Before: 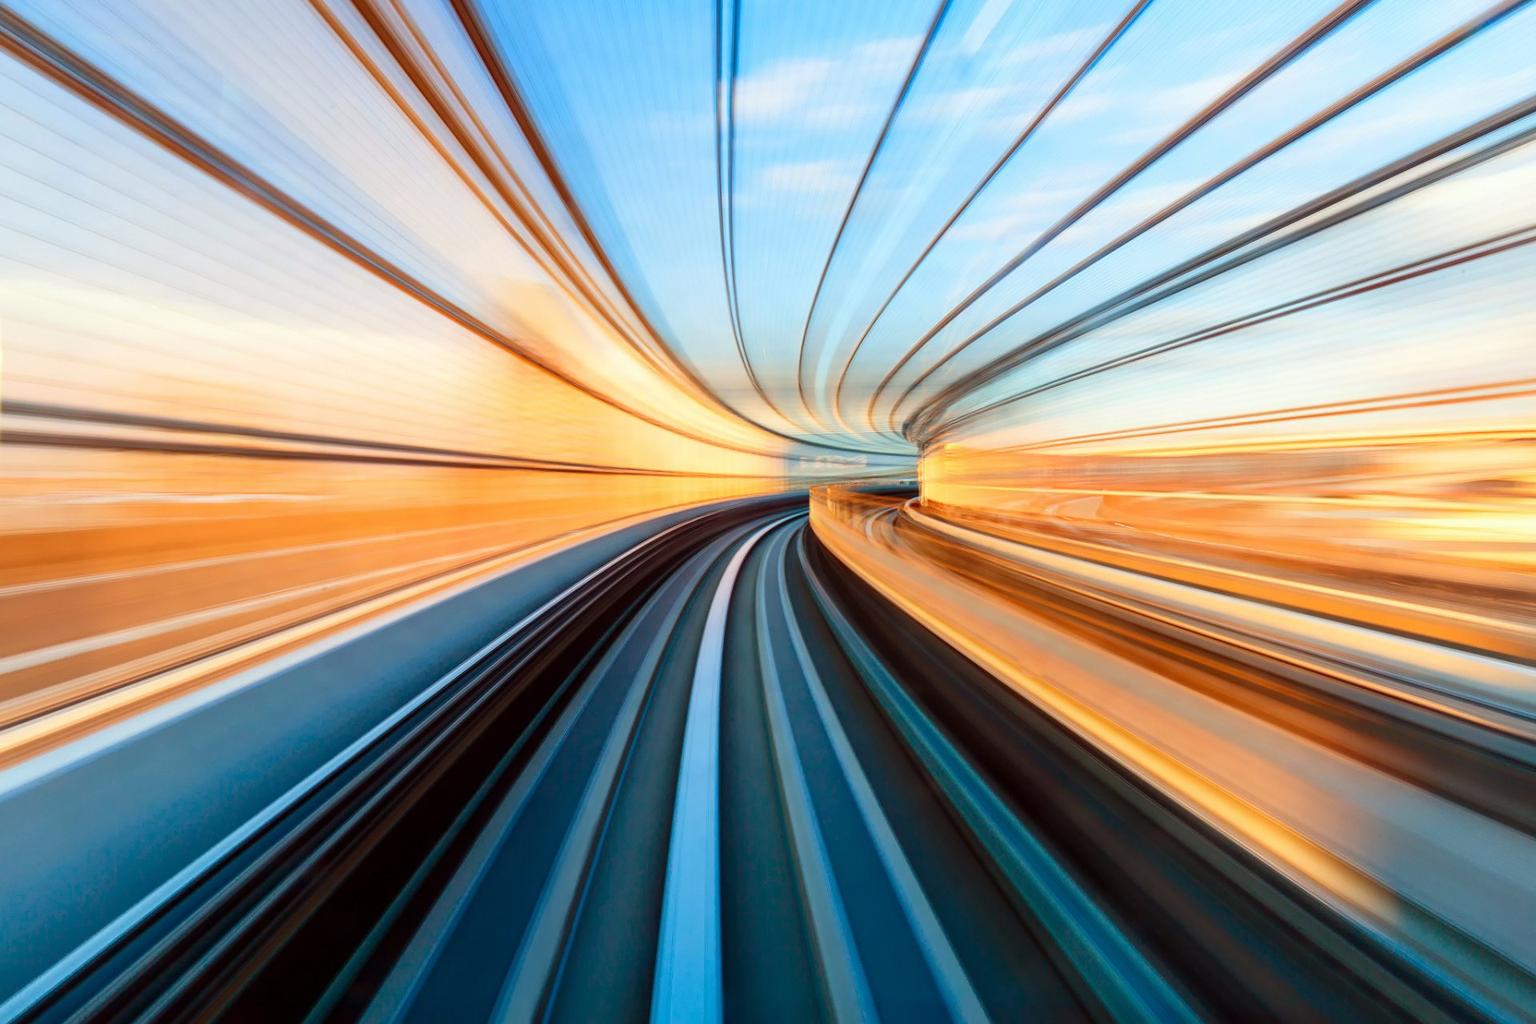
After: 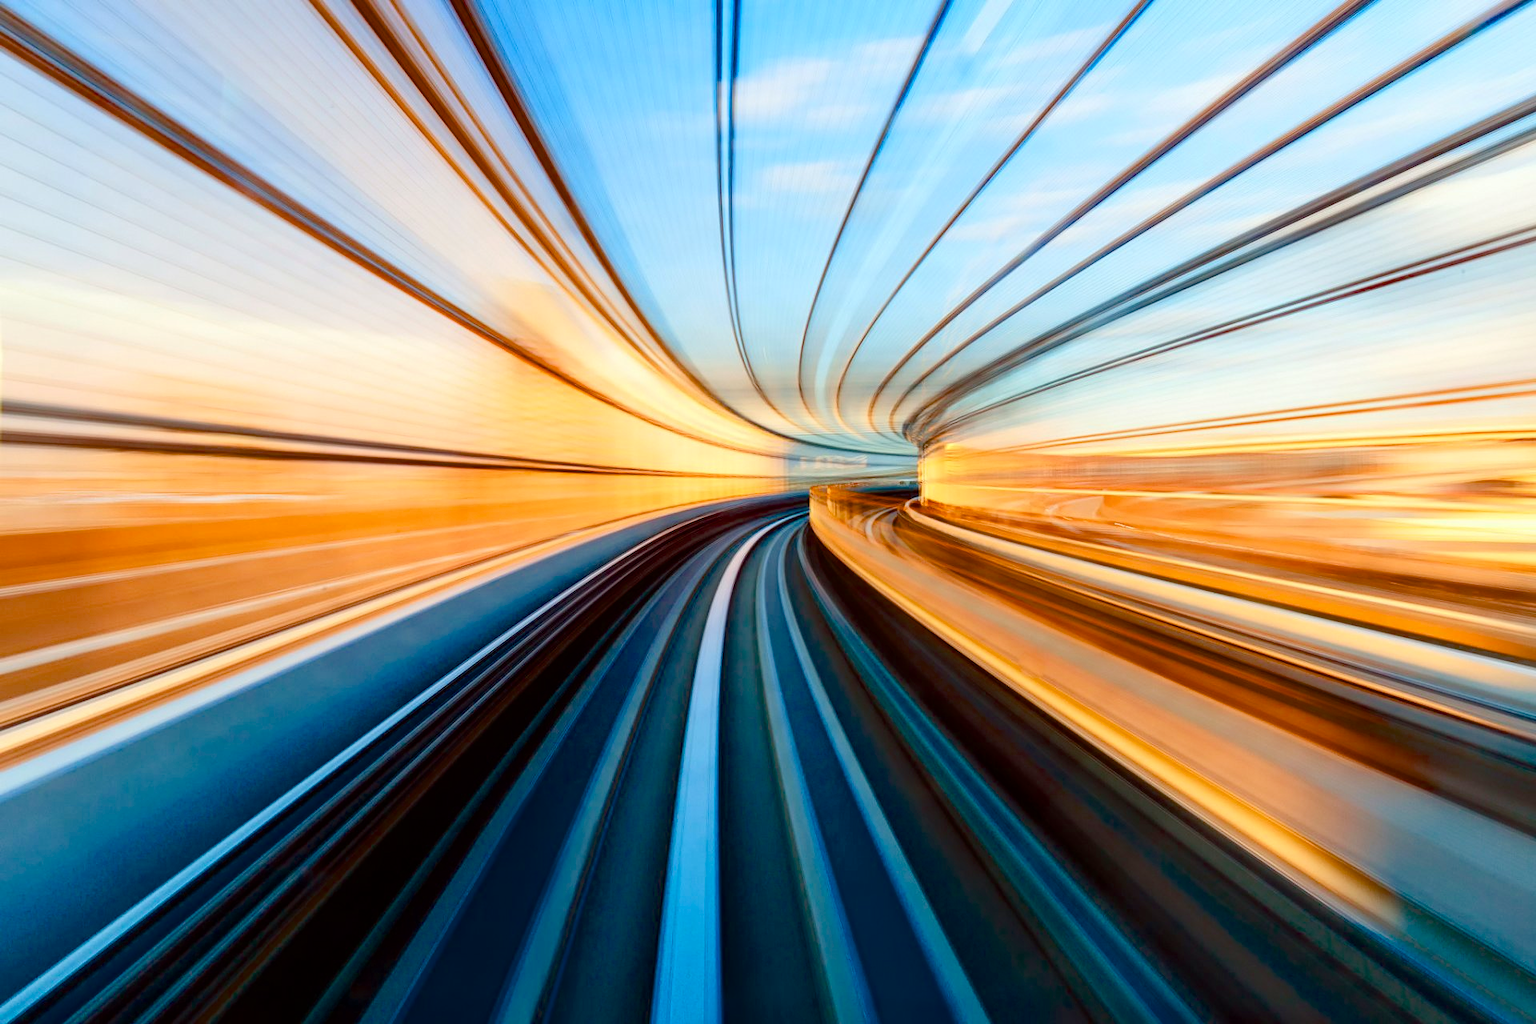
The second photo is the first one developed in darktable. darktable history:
color balance rgb: linear chroma grading › global chroma 3.062%, perceptual saturation grading › global saturation 20%, perceptual saturation grading › highlights -25.222%, perceptual saturation grading › shadows 25.408%, global vibrance 15.881%, saturation formula JzAzBz (2021)
